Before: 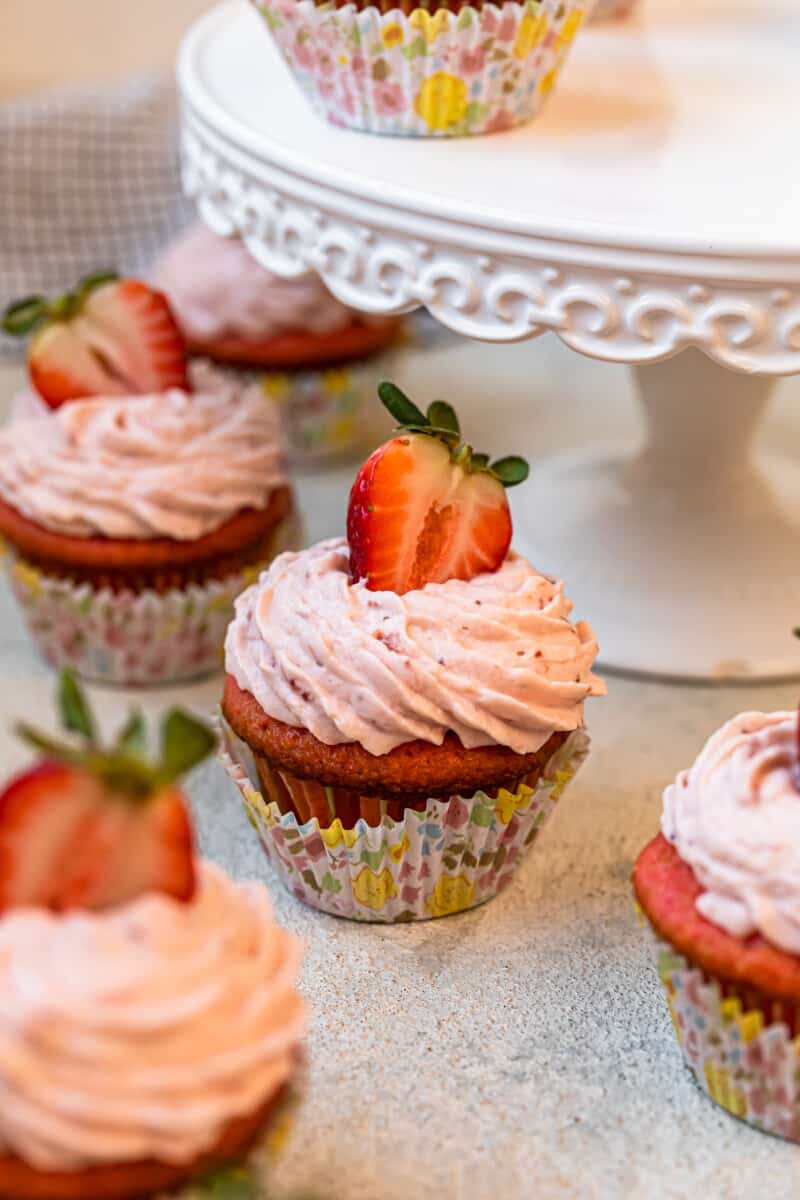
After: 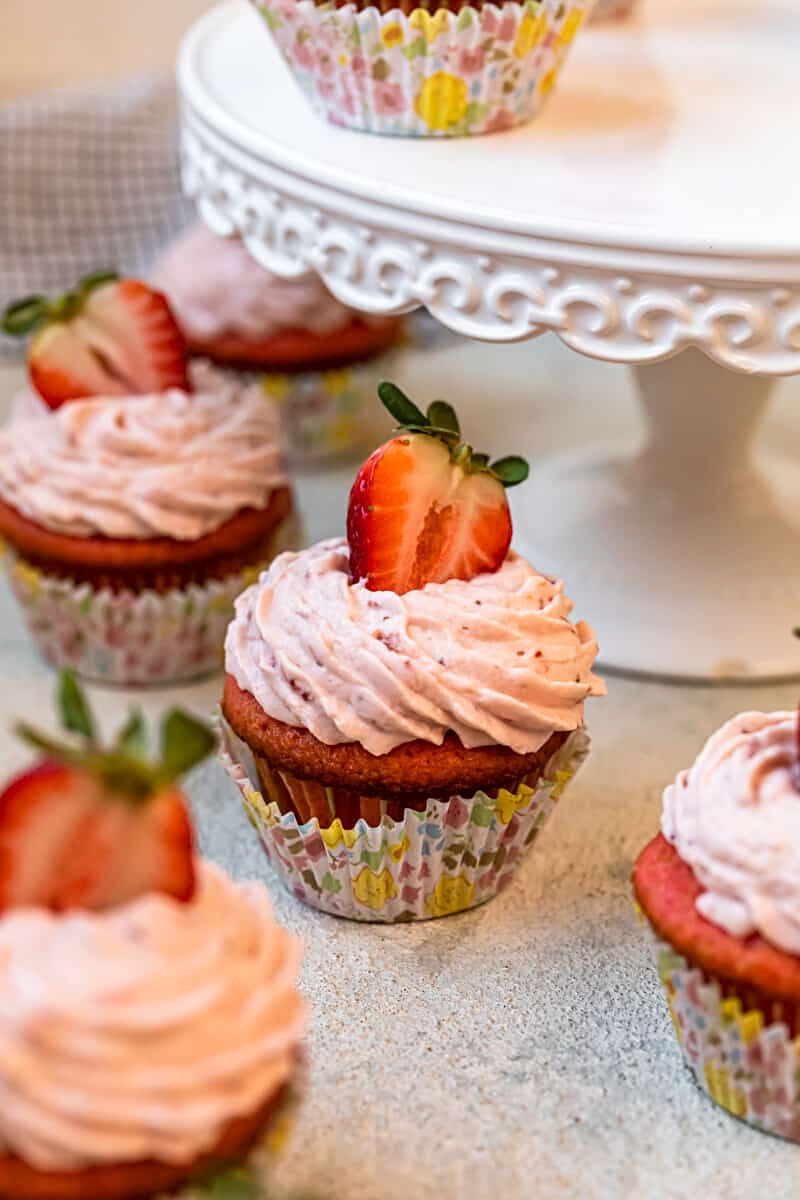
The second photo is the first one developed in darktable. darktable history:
contrast equalizer: octaves 7, y [[0.6 ×6], [0.55 ×6], [0 ×6], [0 ×6], [0 ×6]], mix 0.15
denoise (profiled): strength 1.2, preserve shadows 0, a [-1, 0, 0], y [[0.5 ×7] ×4, [0 ×7], [0.5 ×7]], compensate highlight preservation false
sharpen: amount 0.2
raw chromatic aberrations: on, module defaults
